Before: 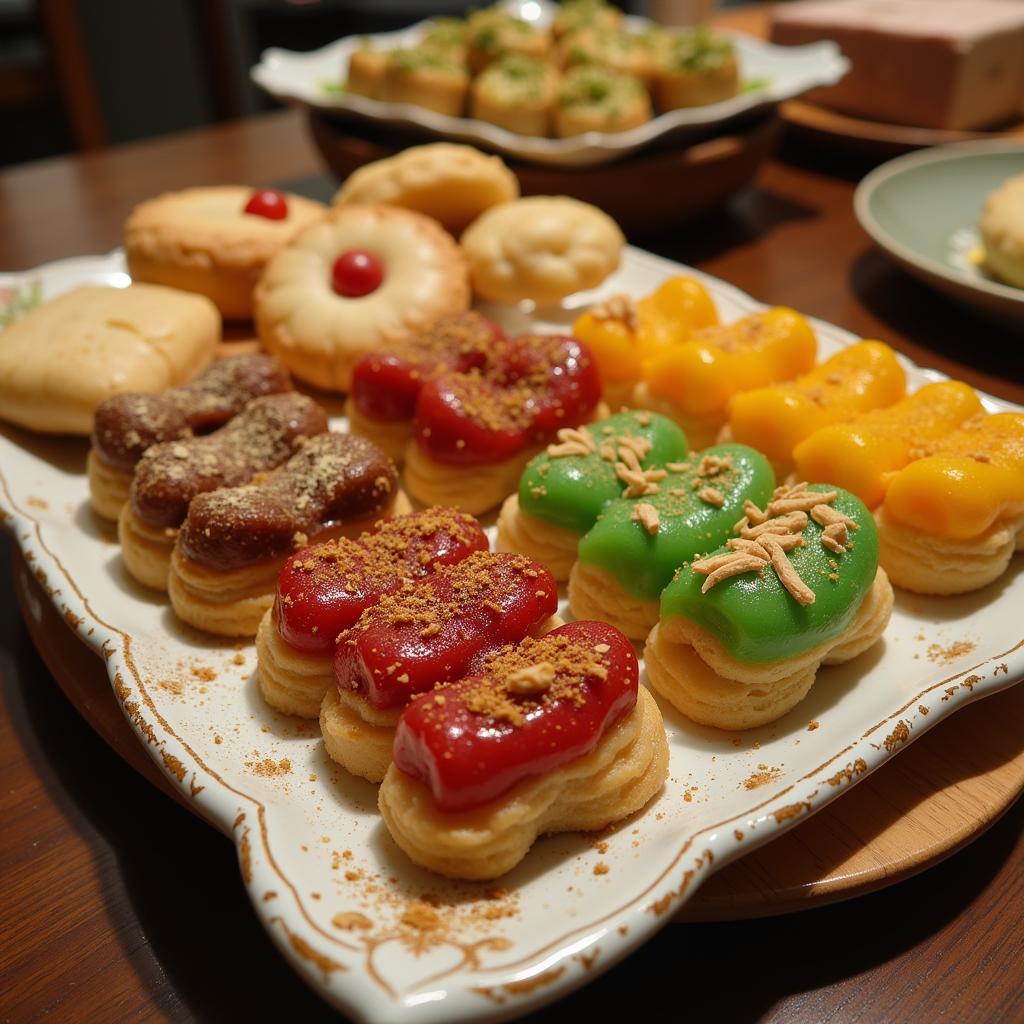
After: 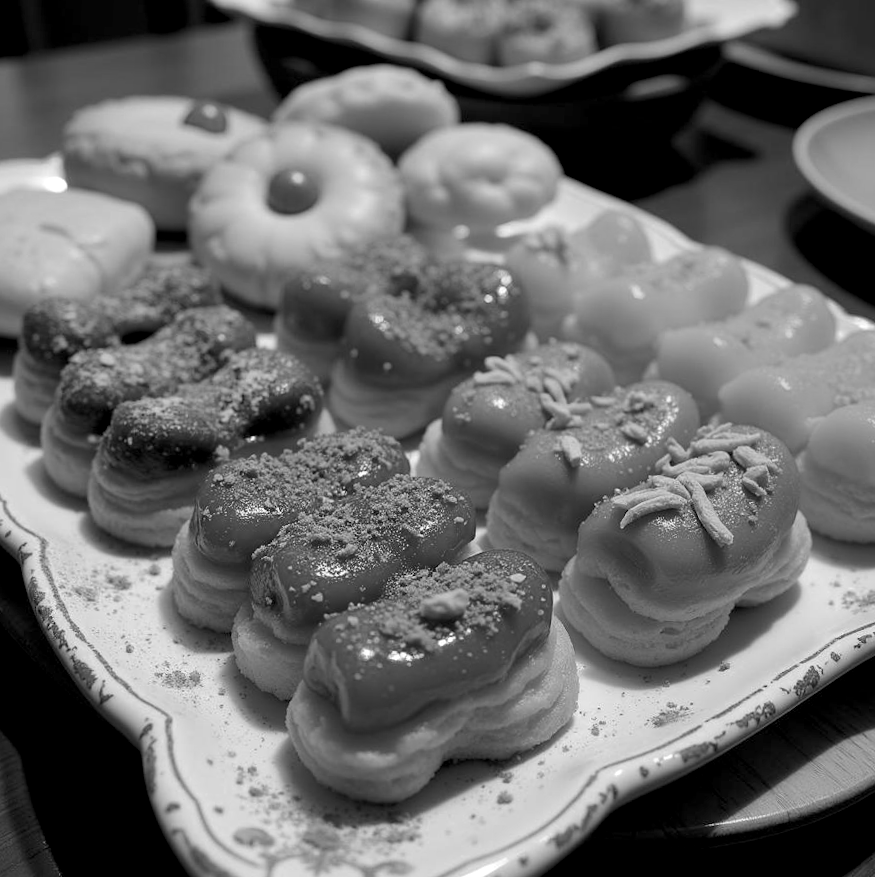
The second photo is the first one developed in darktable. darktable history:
crop and rotate: angle -3.07°, left 5.393%, top 5.163%, right 4.673%, bottom 4.729%
color zones: curves: ch0 [(0, 0.613) (0.01, 0.613) (0.245, 0.448) (0.498, 0.529) (0.642, 0.665) (0.879, 0.777) (0.99, 0.613)]; ch1 [(0, 0) (0.143, 0) (0.286, 0) (0.429, 0) (0.571, 0) (0.714, 0) (0.857, 0)]
exposure: black level correction 0.009, exposure 0.113 EV, compensate exposure bias true, compensate highlight preservation false
